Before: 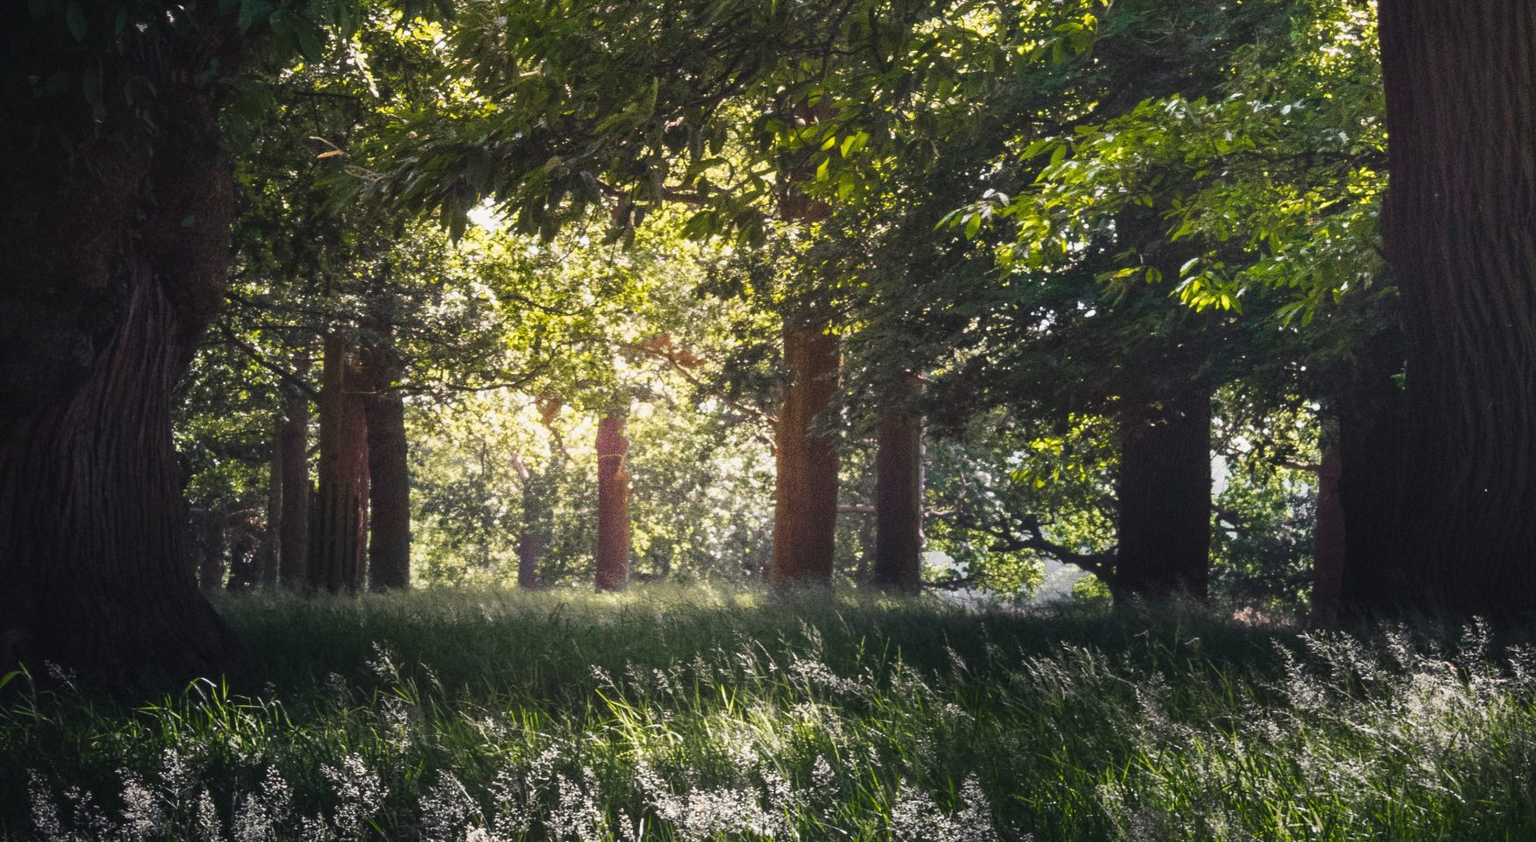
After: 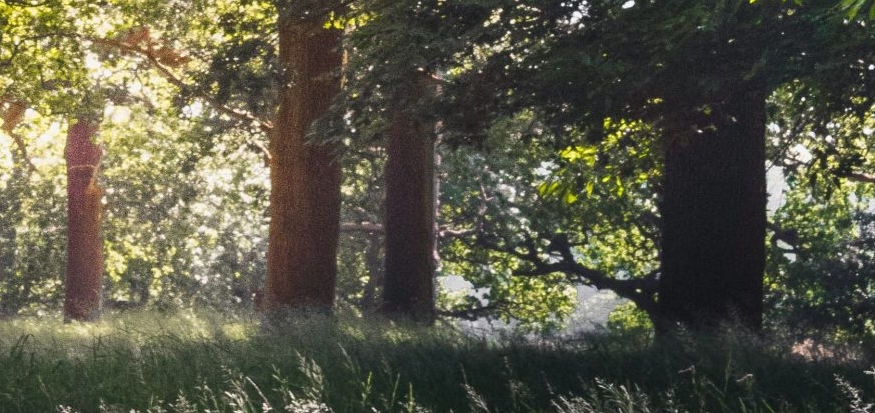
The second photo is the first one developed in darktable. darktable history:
crop: left 35.118%, top 36.86%, right 14.918%, bottom 20.098%
